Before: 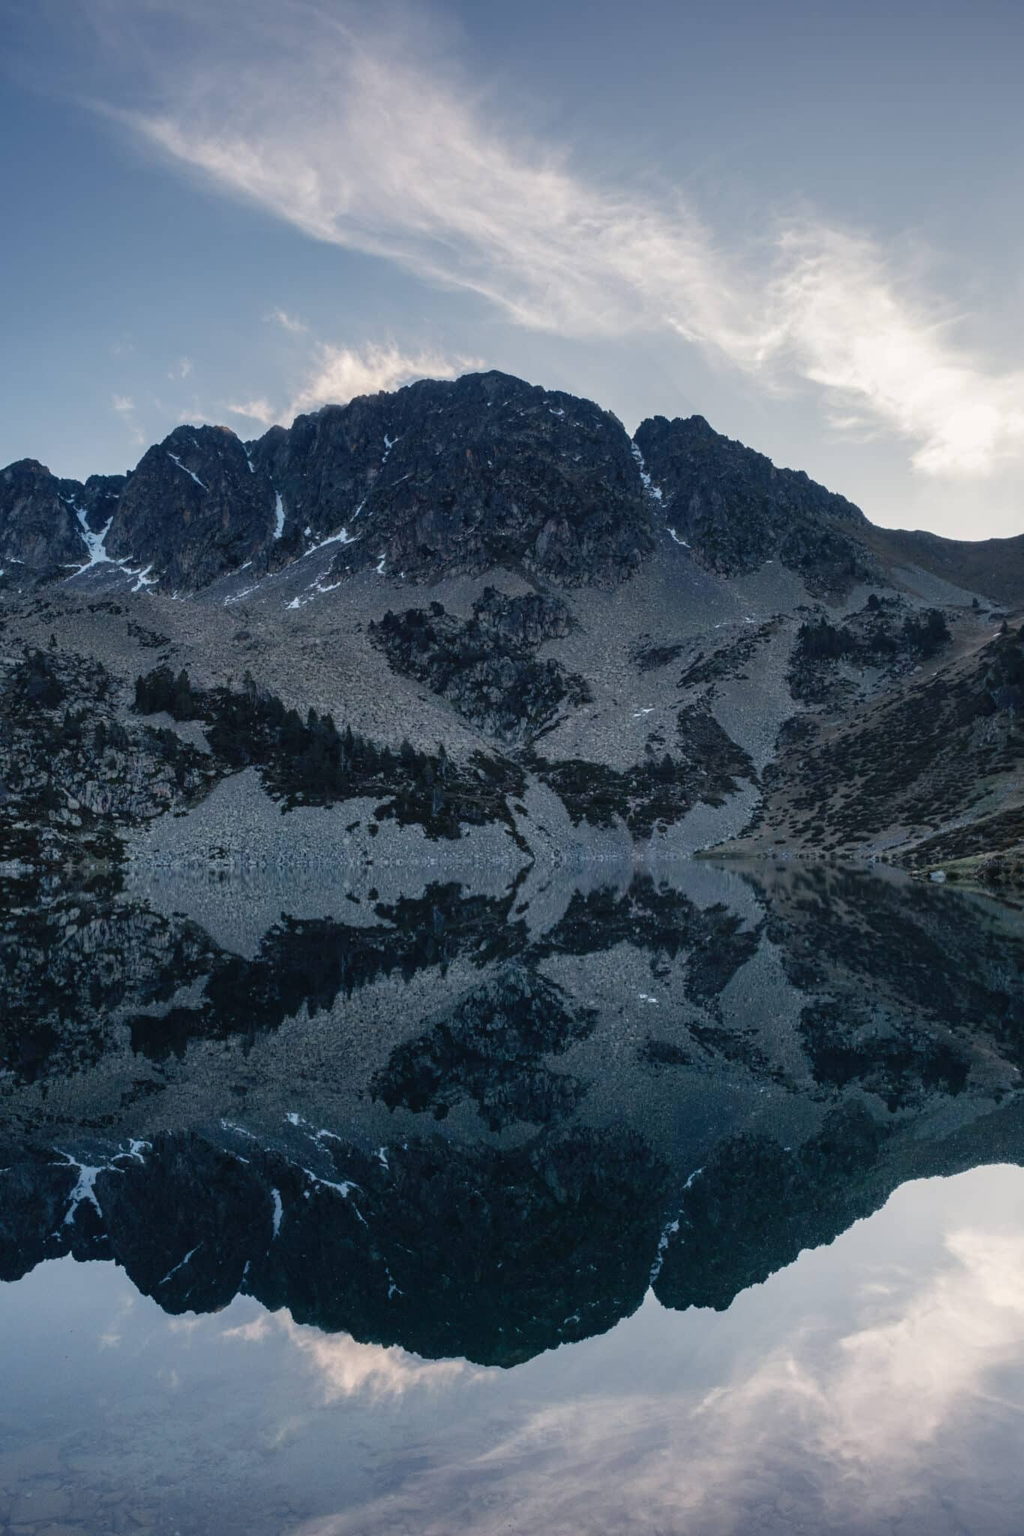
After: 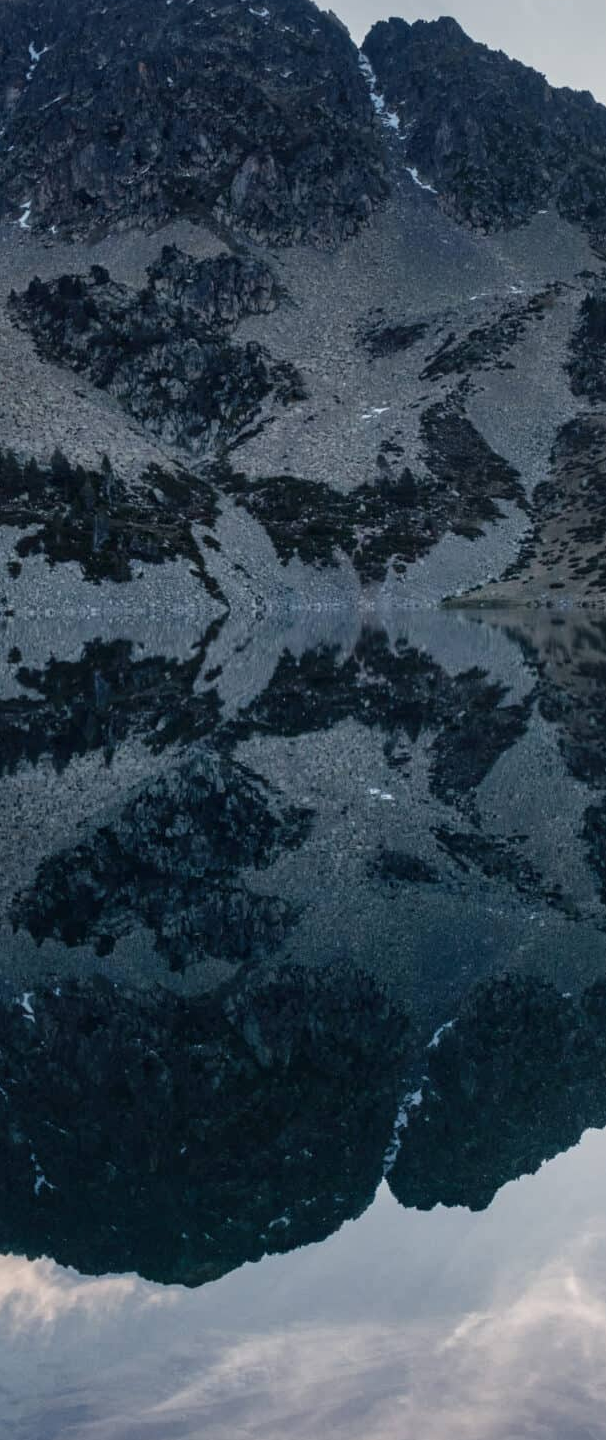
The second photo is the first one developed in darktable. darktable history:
local contrast: mode bilateral grid, contrast 20, coarseness 50, detail 120%, midtone range 0.2
crop: left 35.432%, top 26.233%, right 20.145%, bottom 3.432%
